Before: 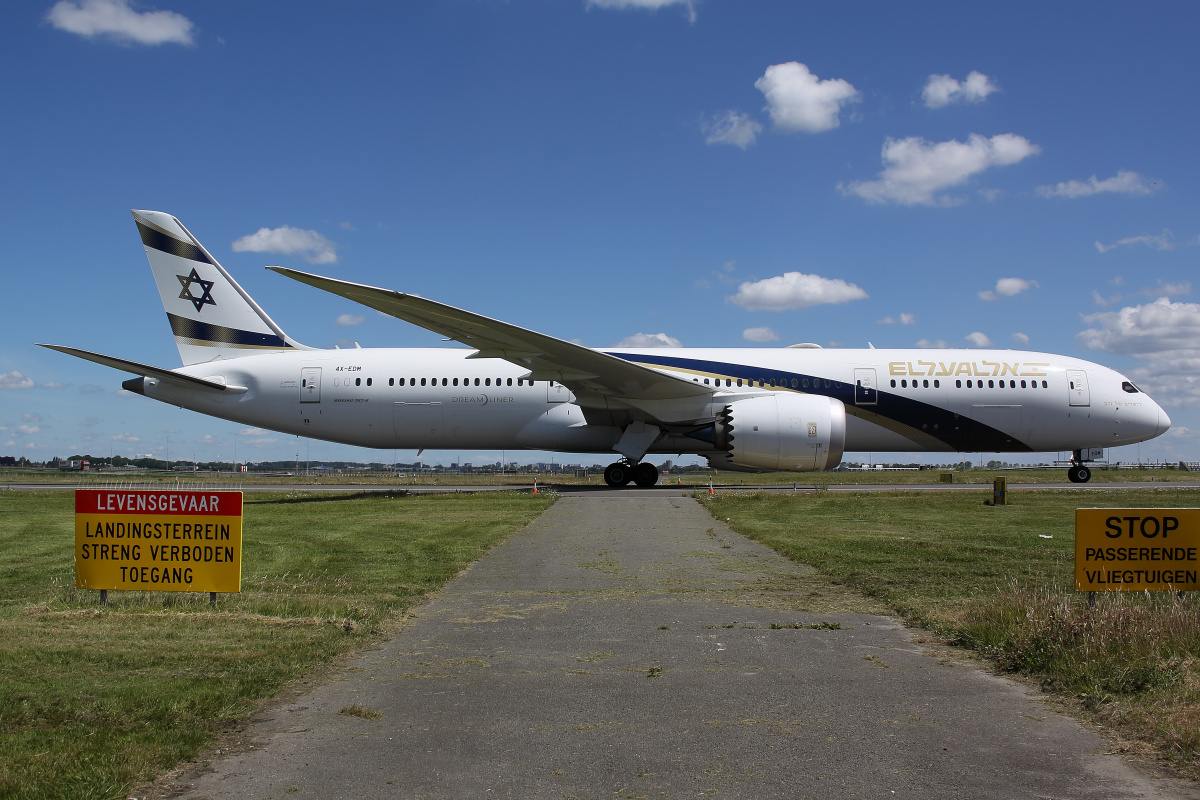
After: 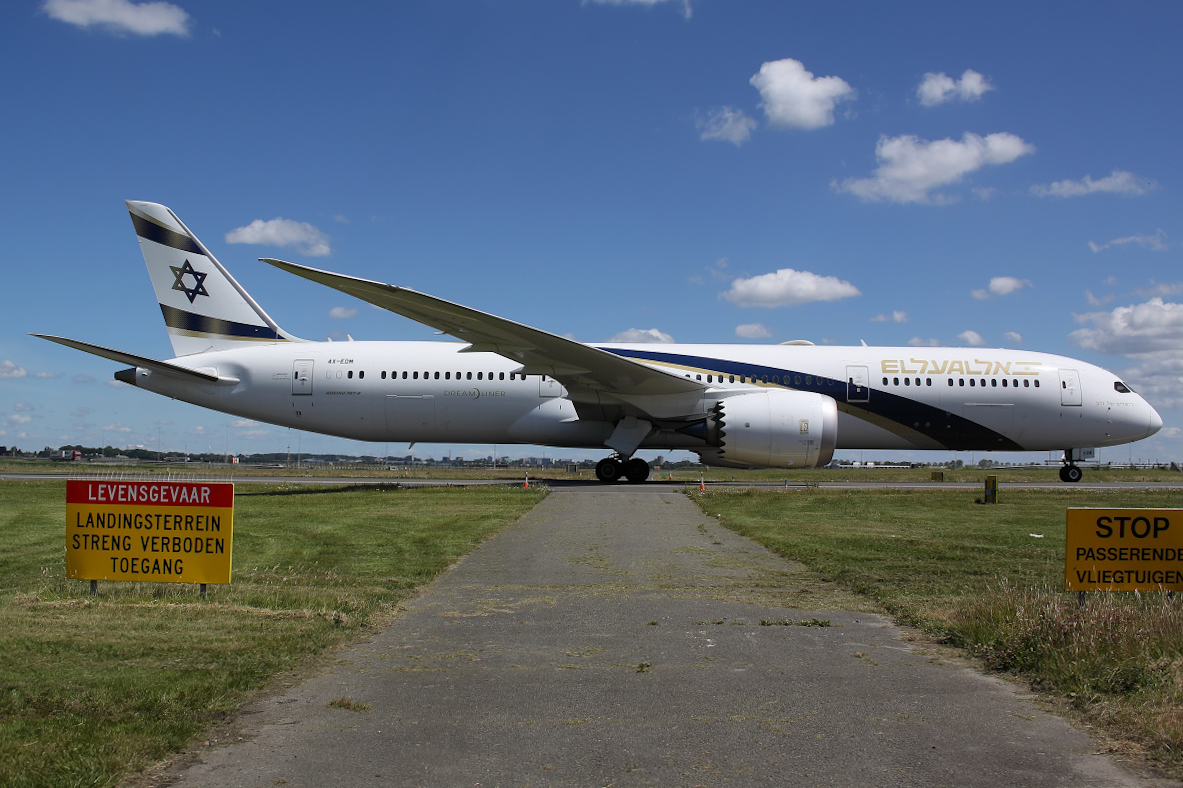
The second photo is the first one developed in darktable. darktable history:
crop and rotate: angle -0.539°
